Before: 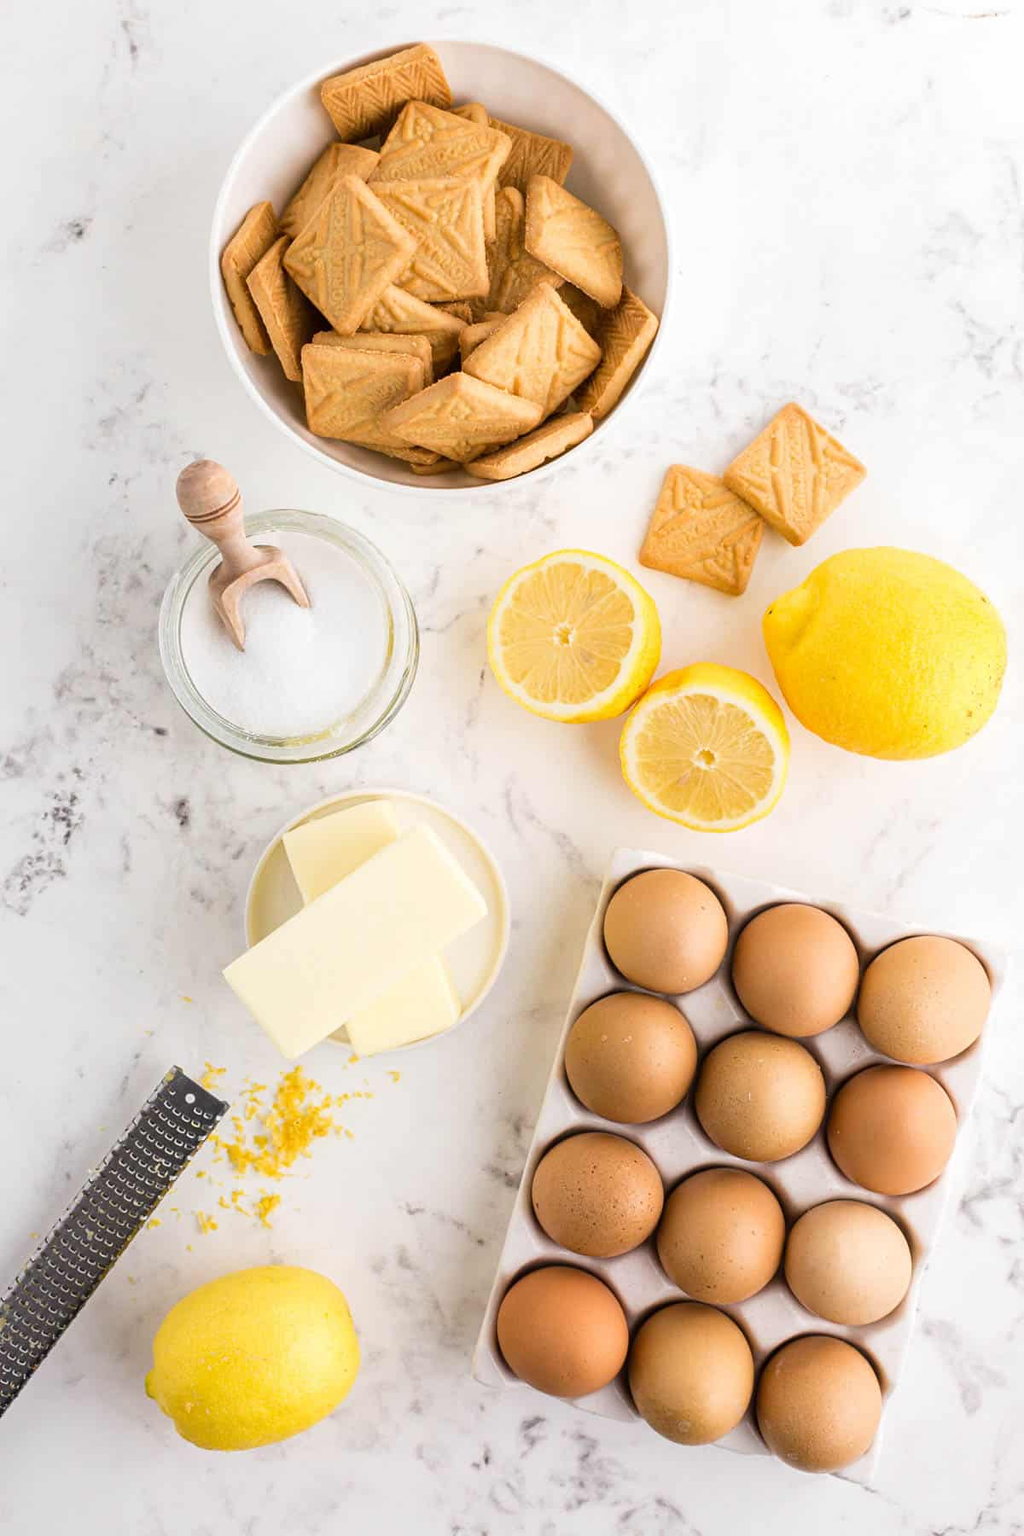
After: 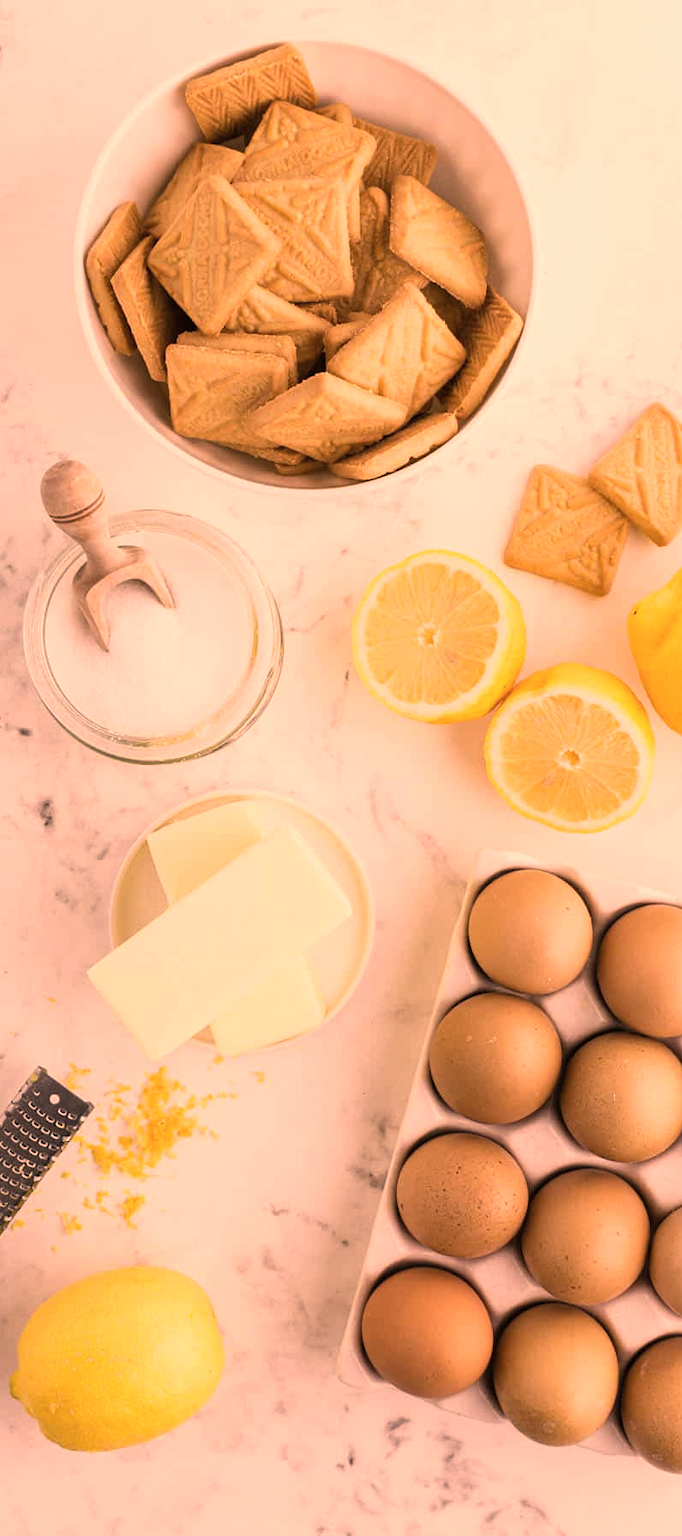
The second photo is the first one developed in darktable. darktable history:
crop and rotate: left 13.326%, right 20.037%
color correction: highlights a* 39.7, highlights b* 39.88, saturation 0.69
